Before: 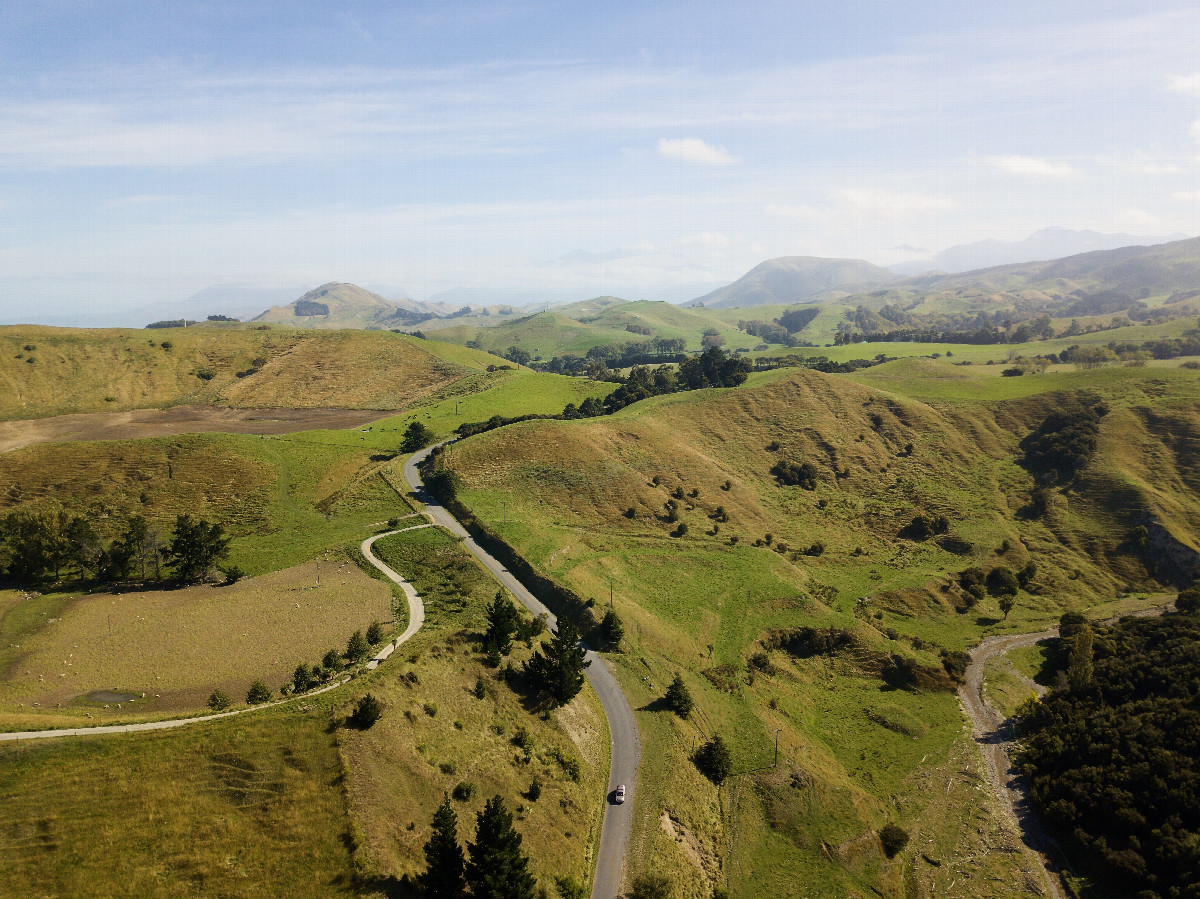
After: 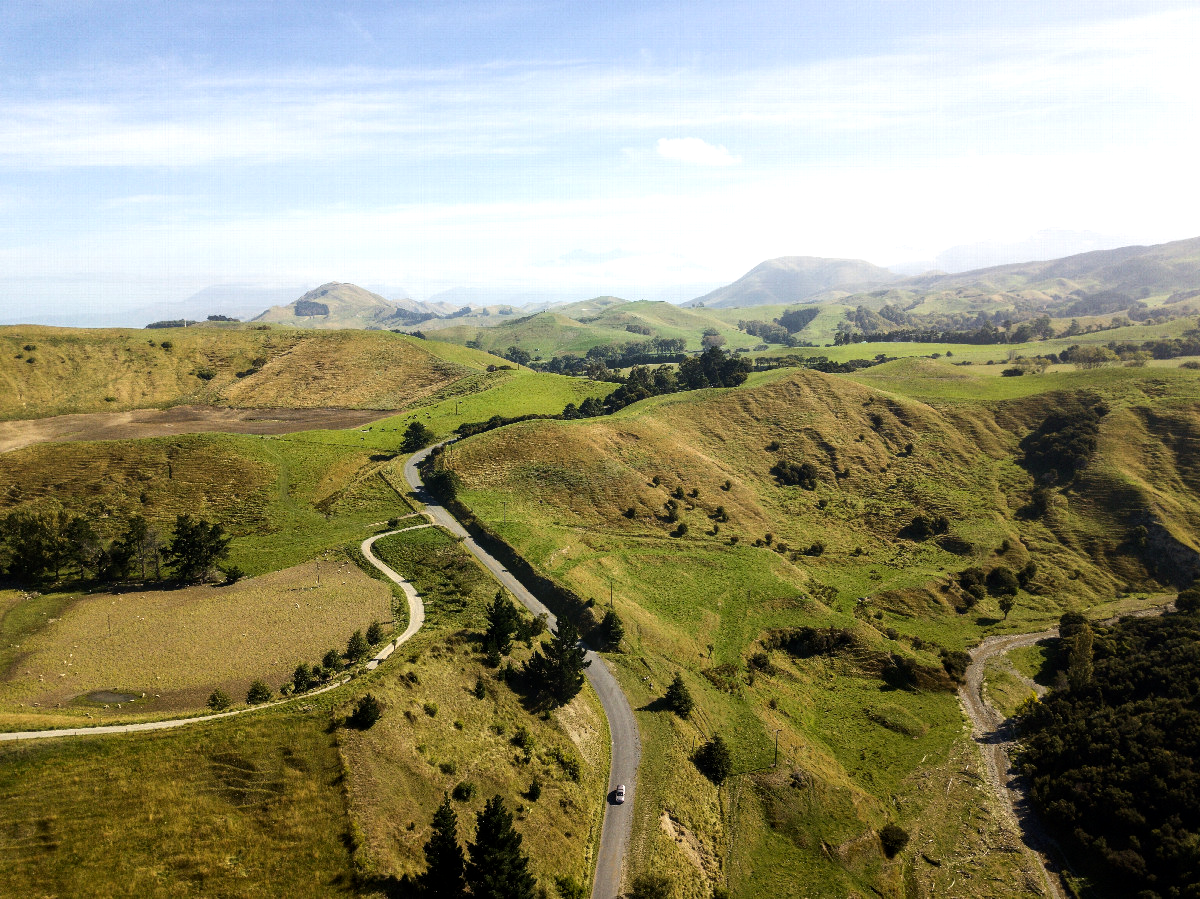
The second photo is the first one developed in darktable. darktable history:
color balance rgb: perceptual saturation grading › global saturation 3.7%, global vibrance 5.56%, contrast 3.24%
local contrast: detail 117%
tone equalizer: -8 EV -0.417 EV, -7 EV -0.389 EV, -6 EV -0.333 EV, -5 EV -0.222 EV, -3 EV 0.222 EV, -2 EV 0.333 EV, -1 EV 0.389 EV, +0 EV 0.417 EV, edges refinement/feathering 500, mask exposure compensation -1.57 EV, preserve details no
